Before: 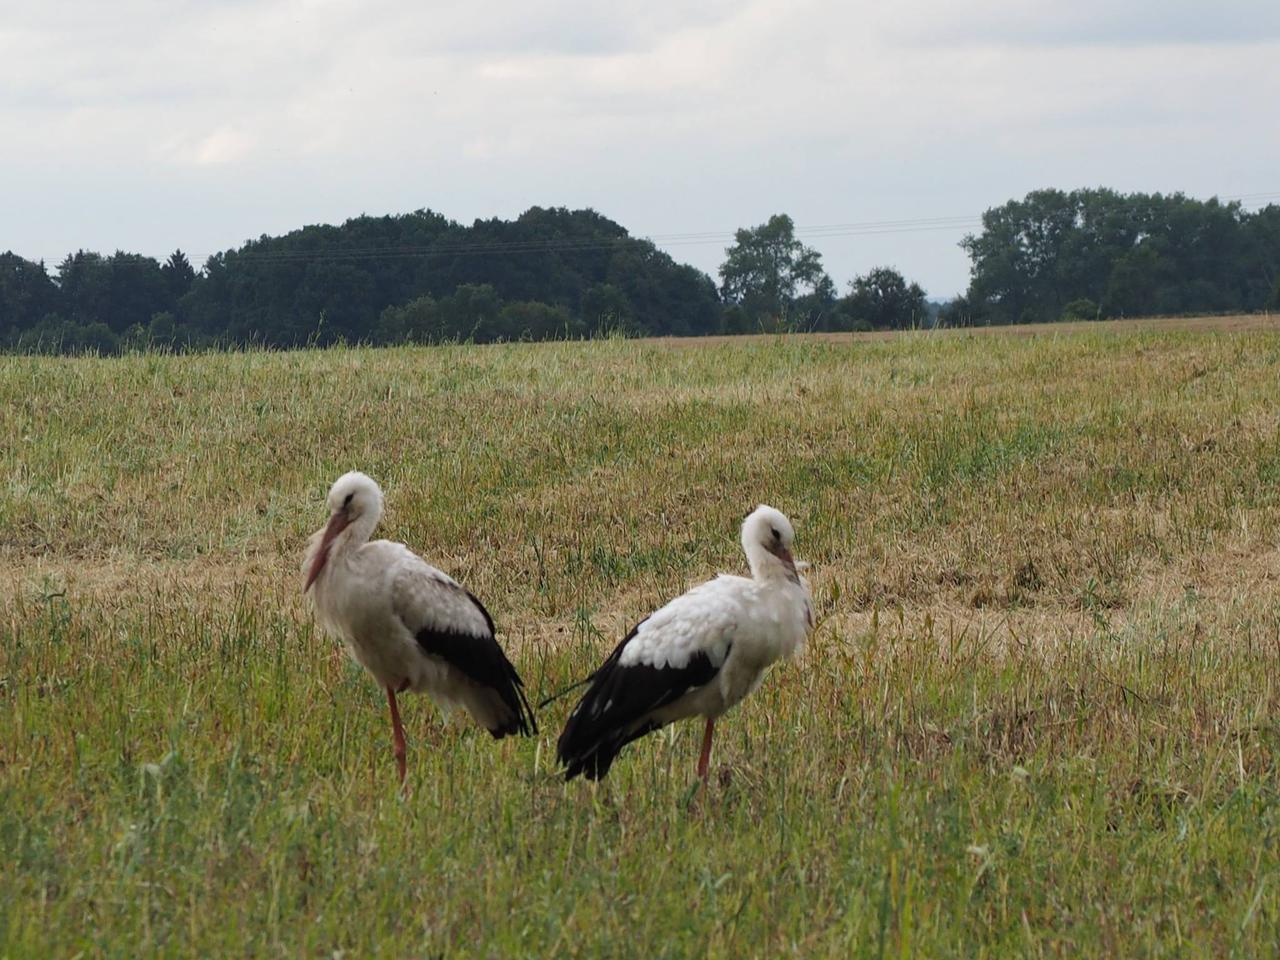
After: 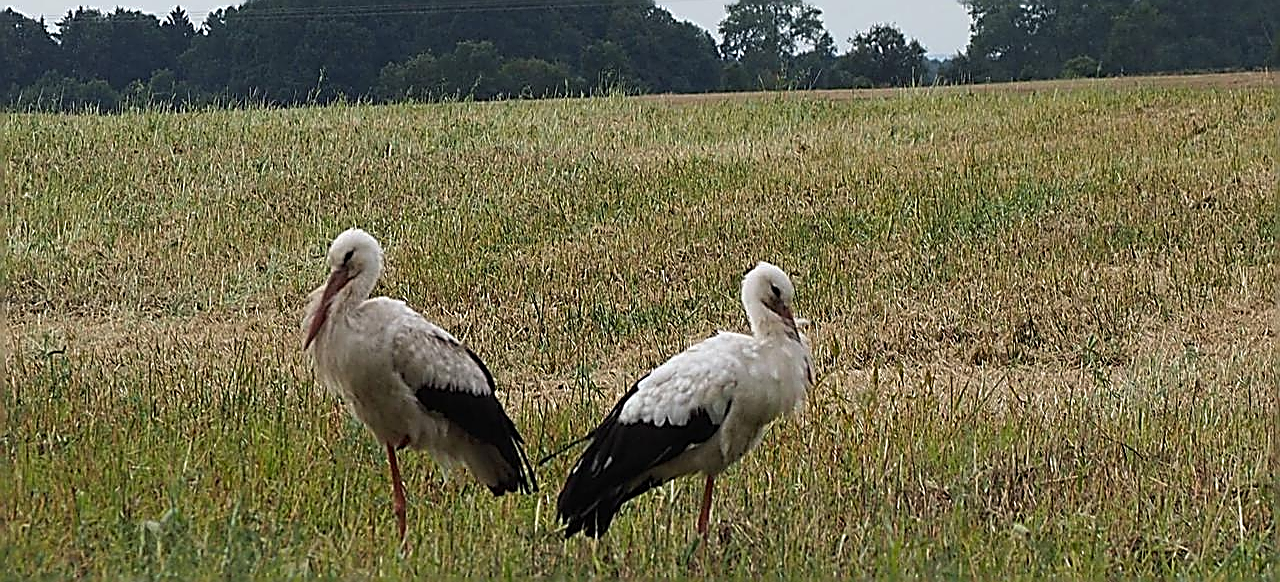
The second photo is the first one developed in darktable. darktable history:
sharpen: amount 1.99
crop and rotate: top 25.352%, bottom 13.955%
